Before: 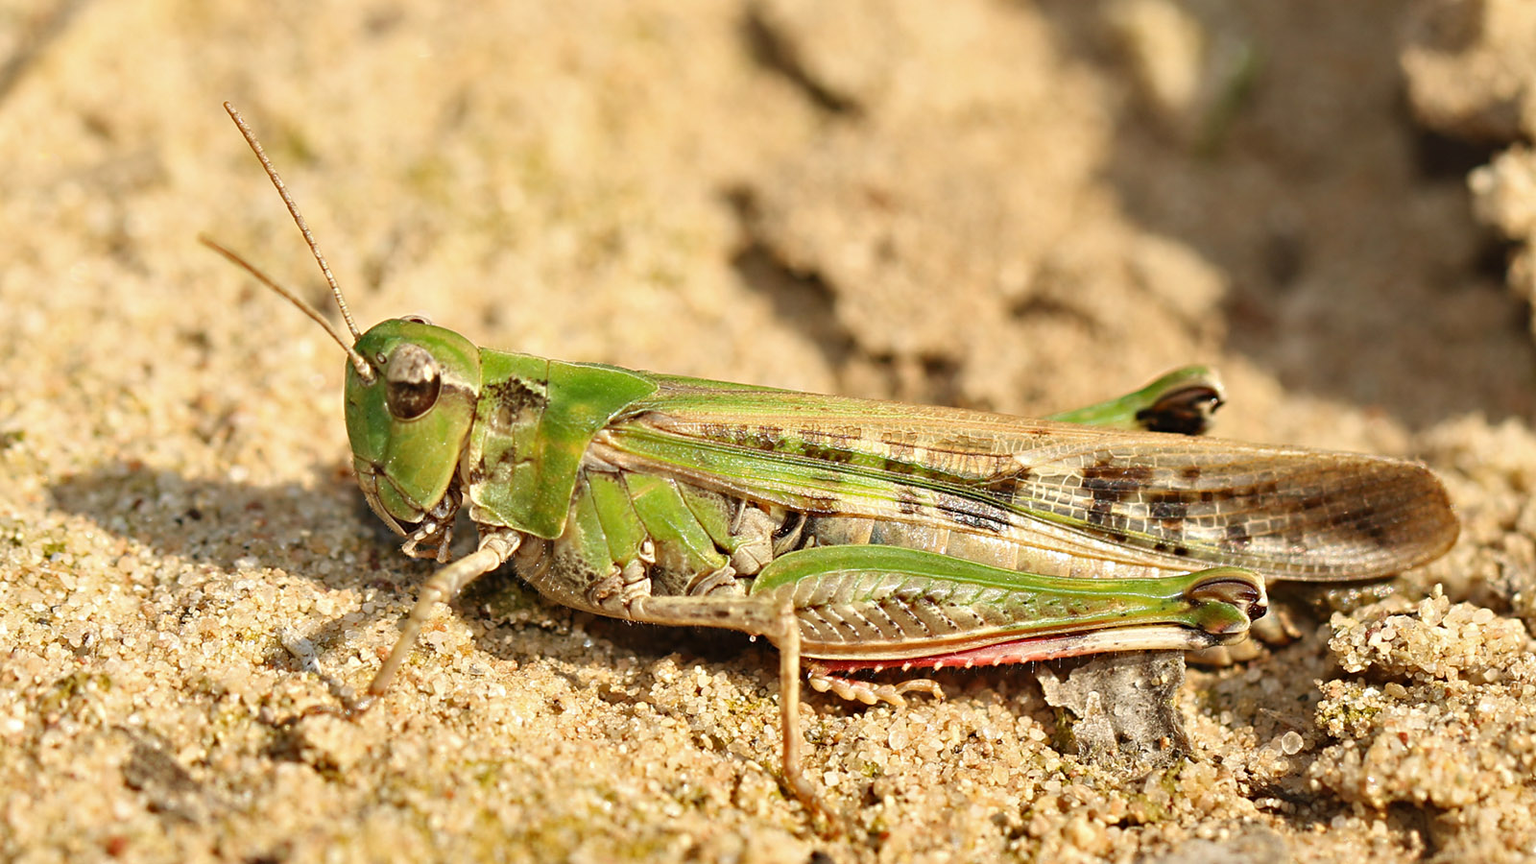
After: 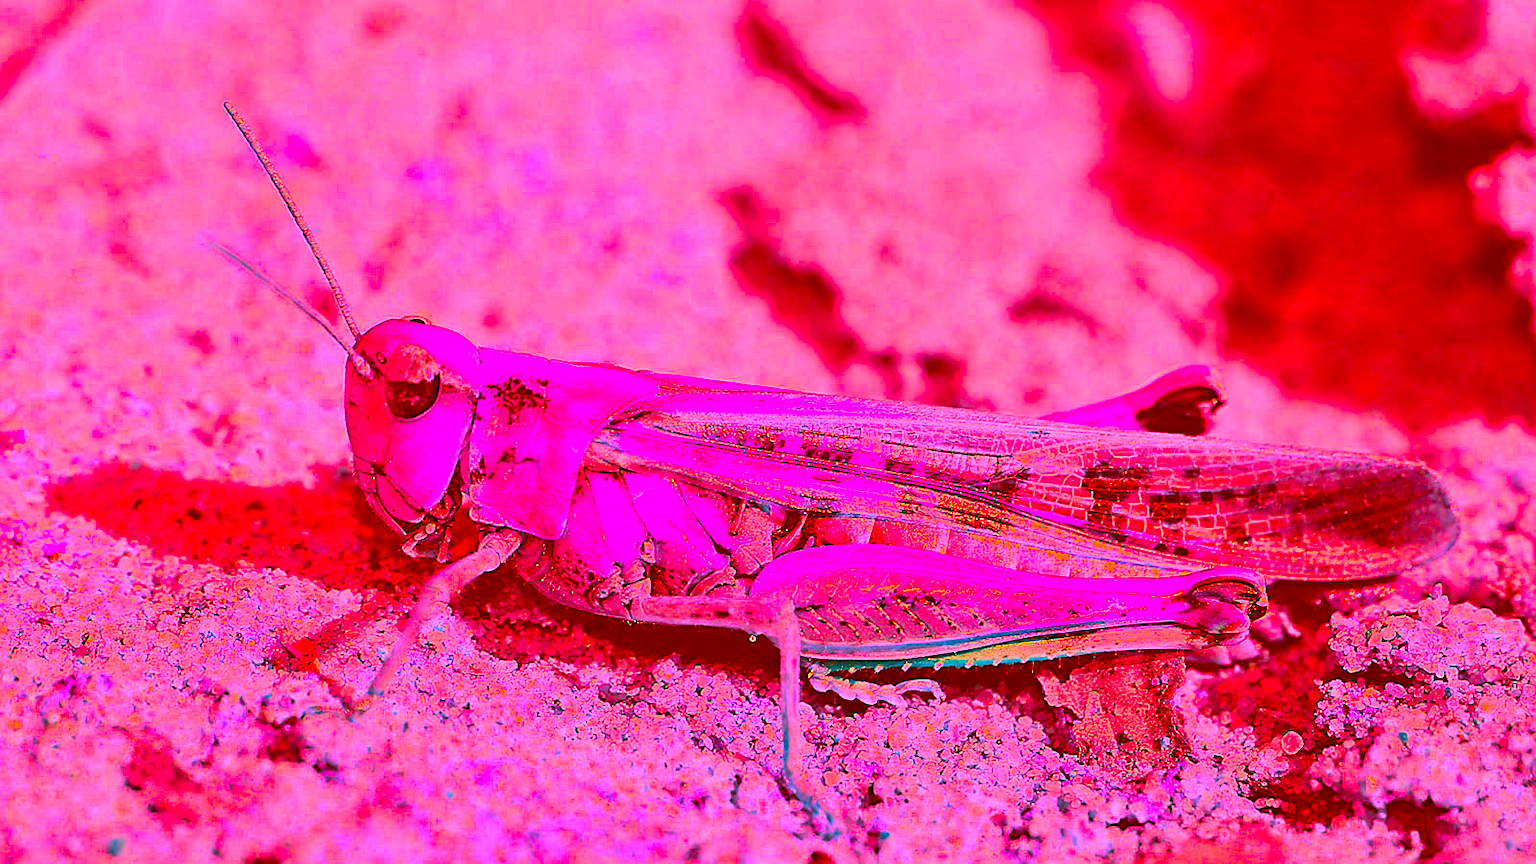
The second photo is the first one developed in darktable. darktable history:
contrast brightness saturation: contrast 0.076, saturation 0.023
sharpen: radius 1.396, amount 1.257, threshold 0.804
color correction: highlights a* -39.51, highlights b* -39.84, shadows a* -40, shadows b* -39.76, saturation -2.97
